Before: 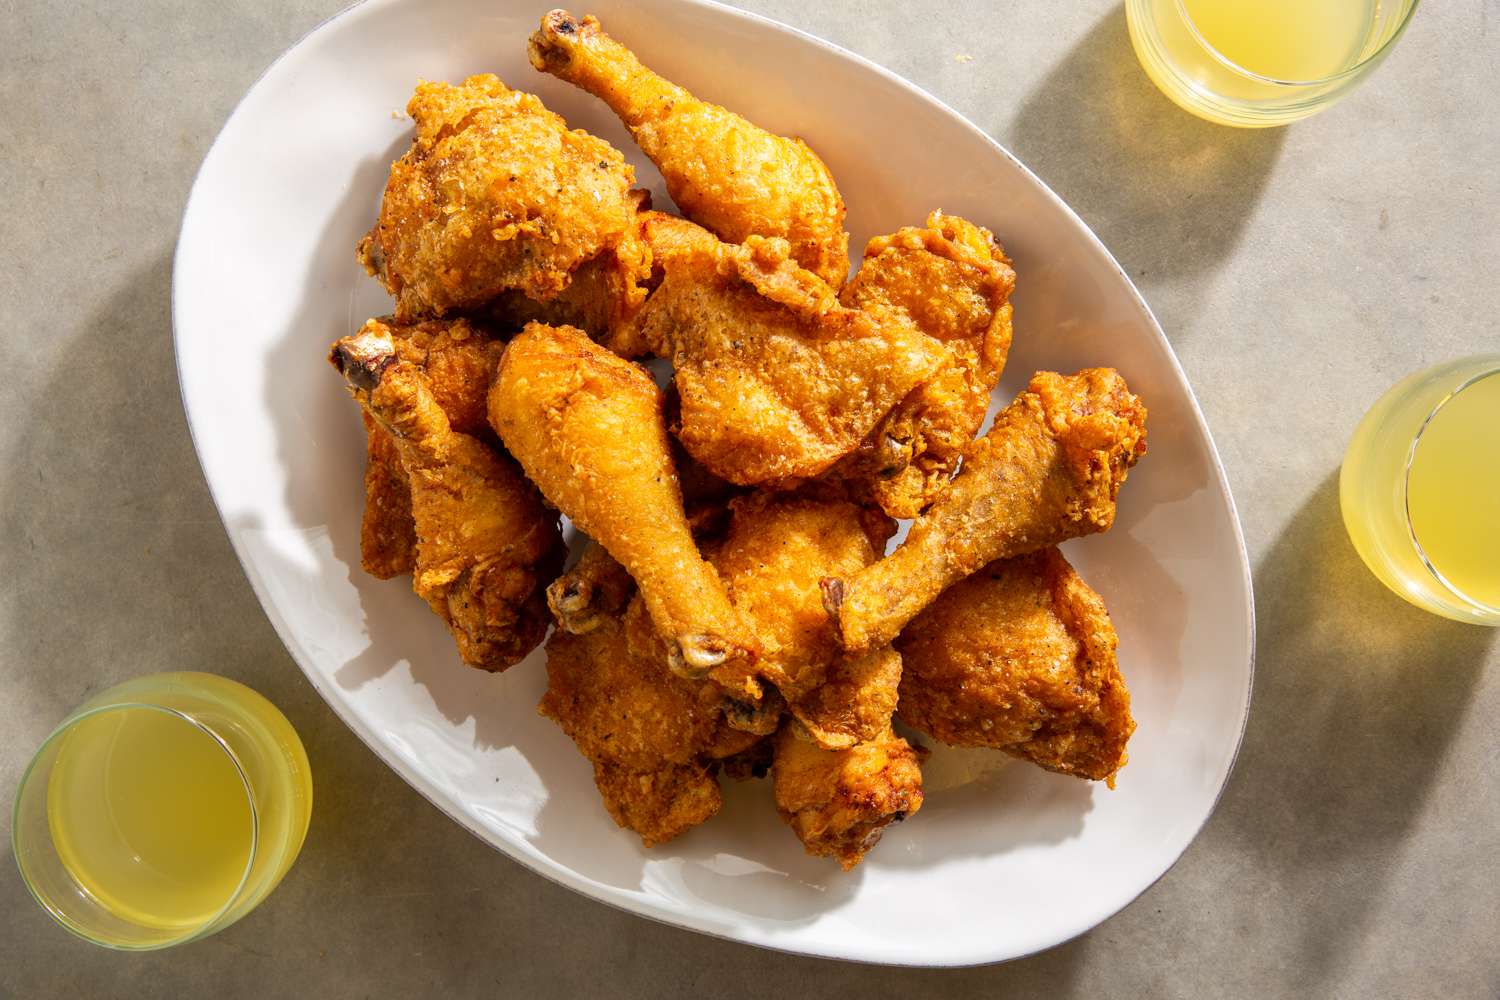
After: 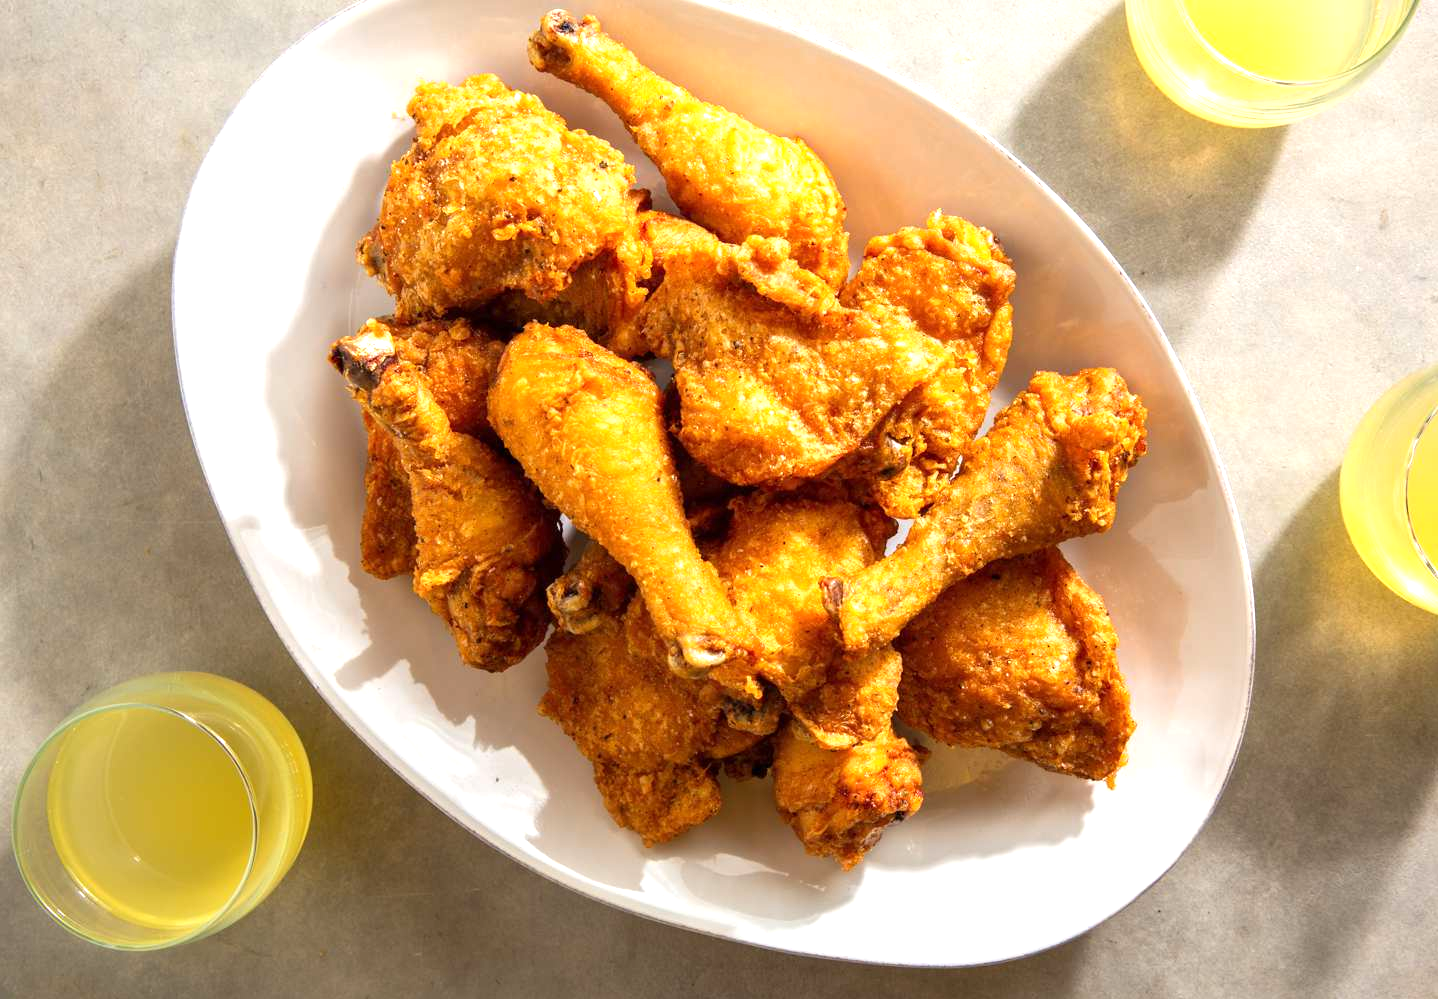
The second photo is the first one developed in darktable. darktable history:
exposure: exposure 0.648 EV, compensate highlight preservation false
crop: right 4.126%, bottom 0.031%
